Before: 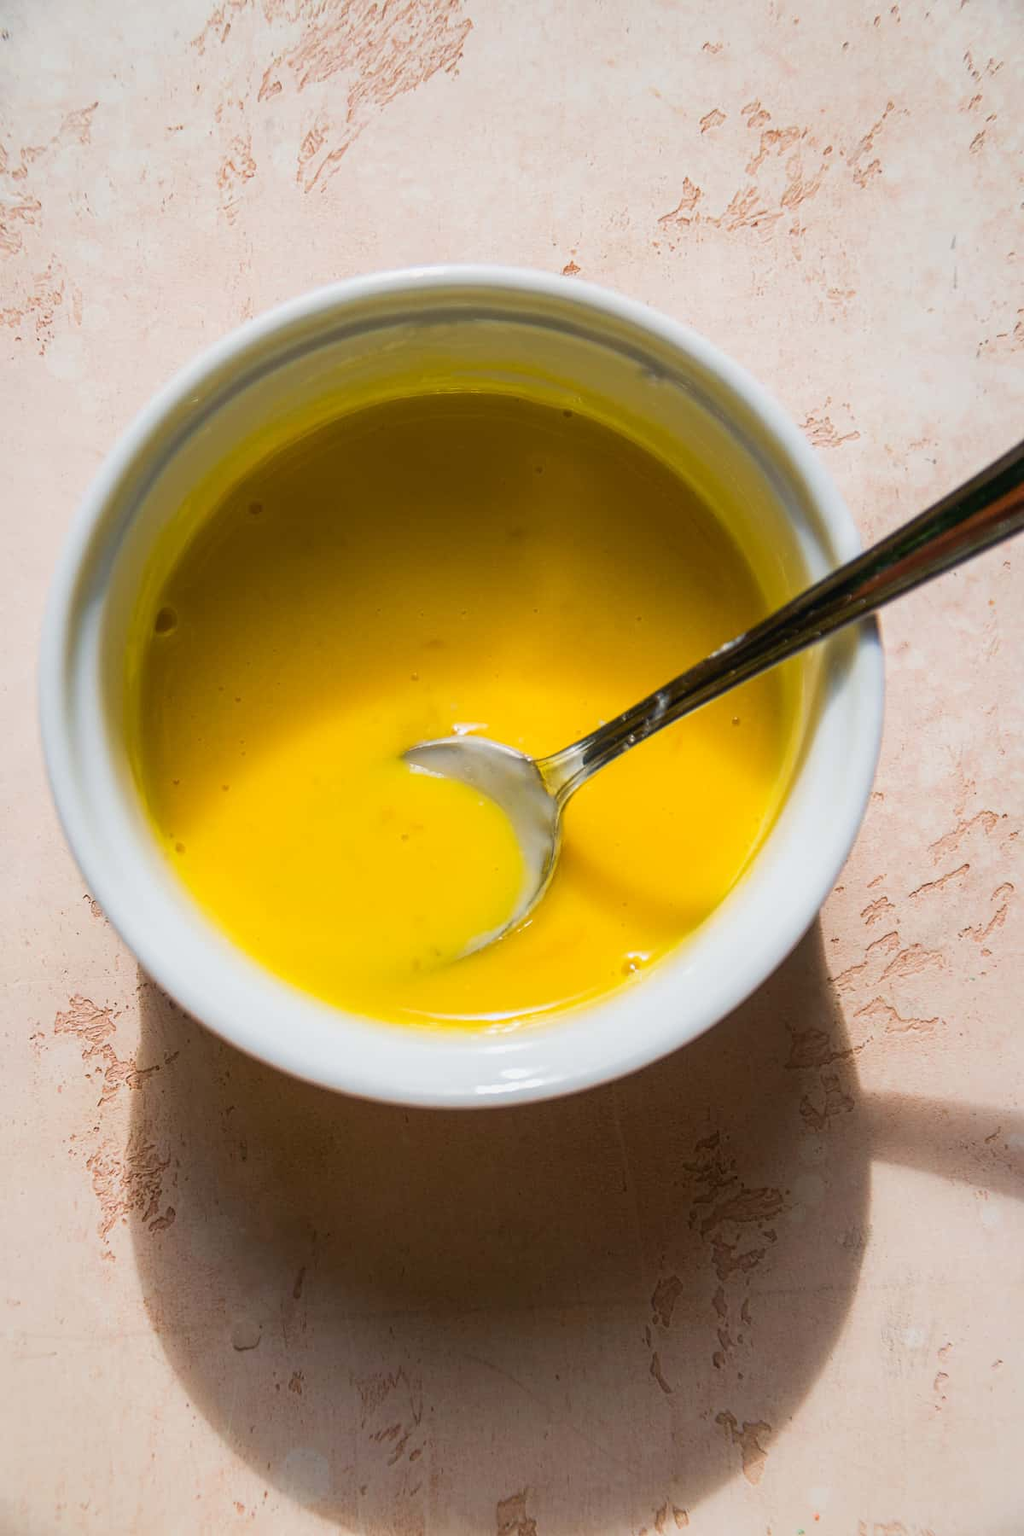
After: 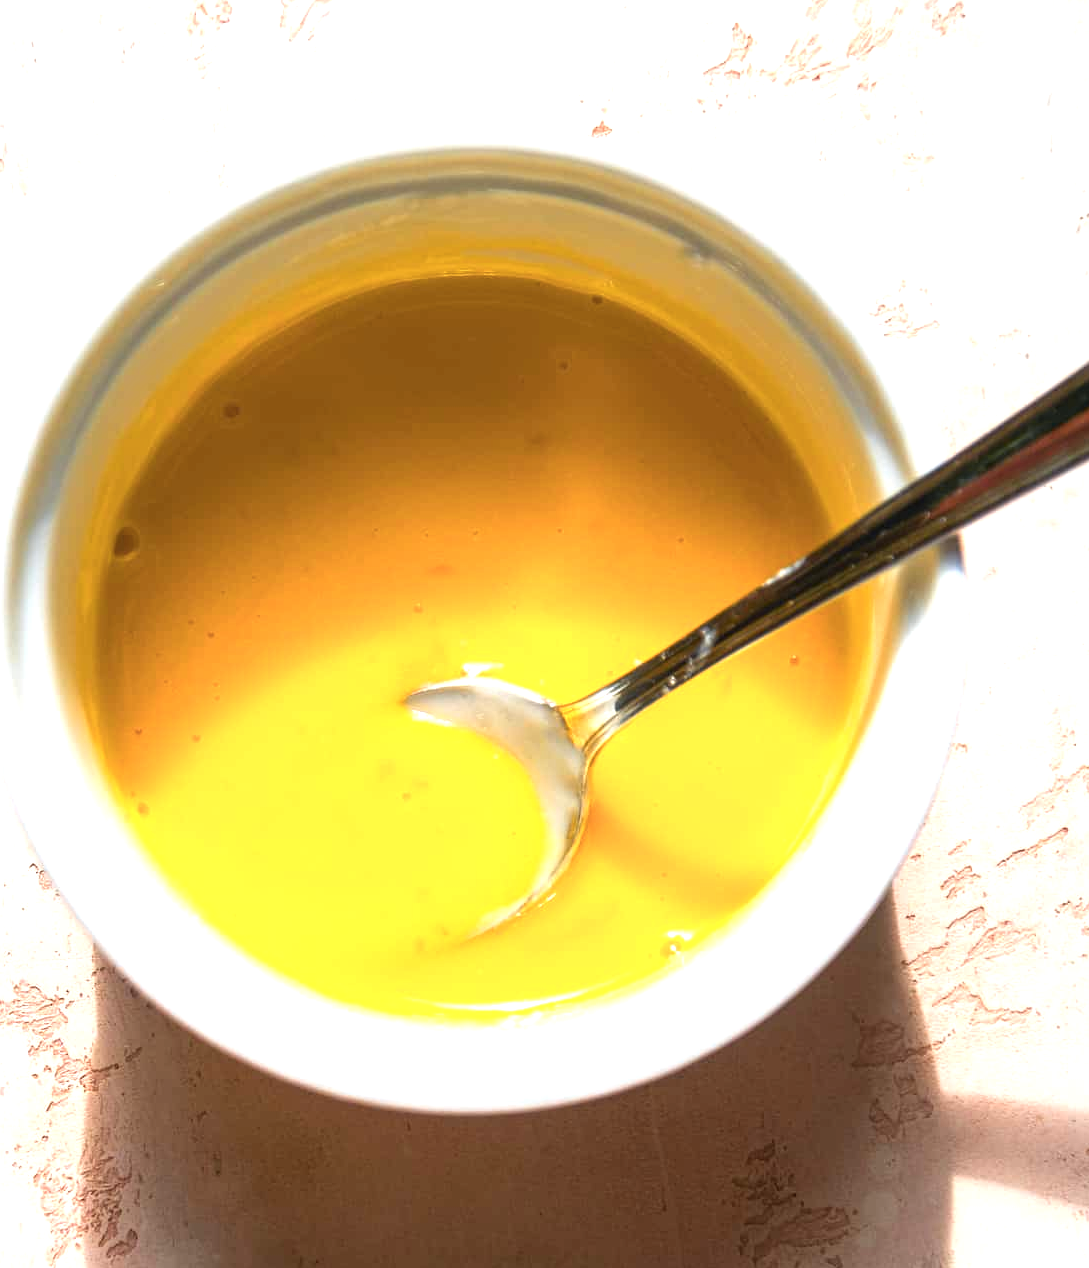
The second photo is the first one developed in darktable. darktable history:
color zones: curves: ch1 [(0.29, 0.492) (0.373, 0.185) (0.509, 0.481)]; ch2 [(0.25, 0.462) (0.749, 0.457)]
tone equalizer: edges refinement/feathering 500, mask exposure compensation -1.57 EV, preserve details no
crop: left 5.682%, top 10.307%, right 3.546%, bottom 19.247%
exposure: black level correction 0, exposure 1 EV, compensate highlight preservation false
